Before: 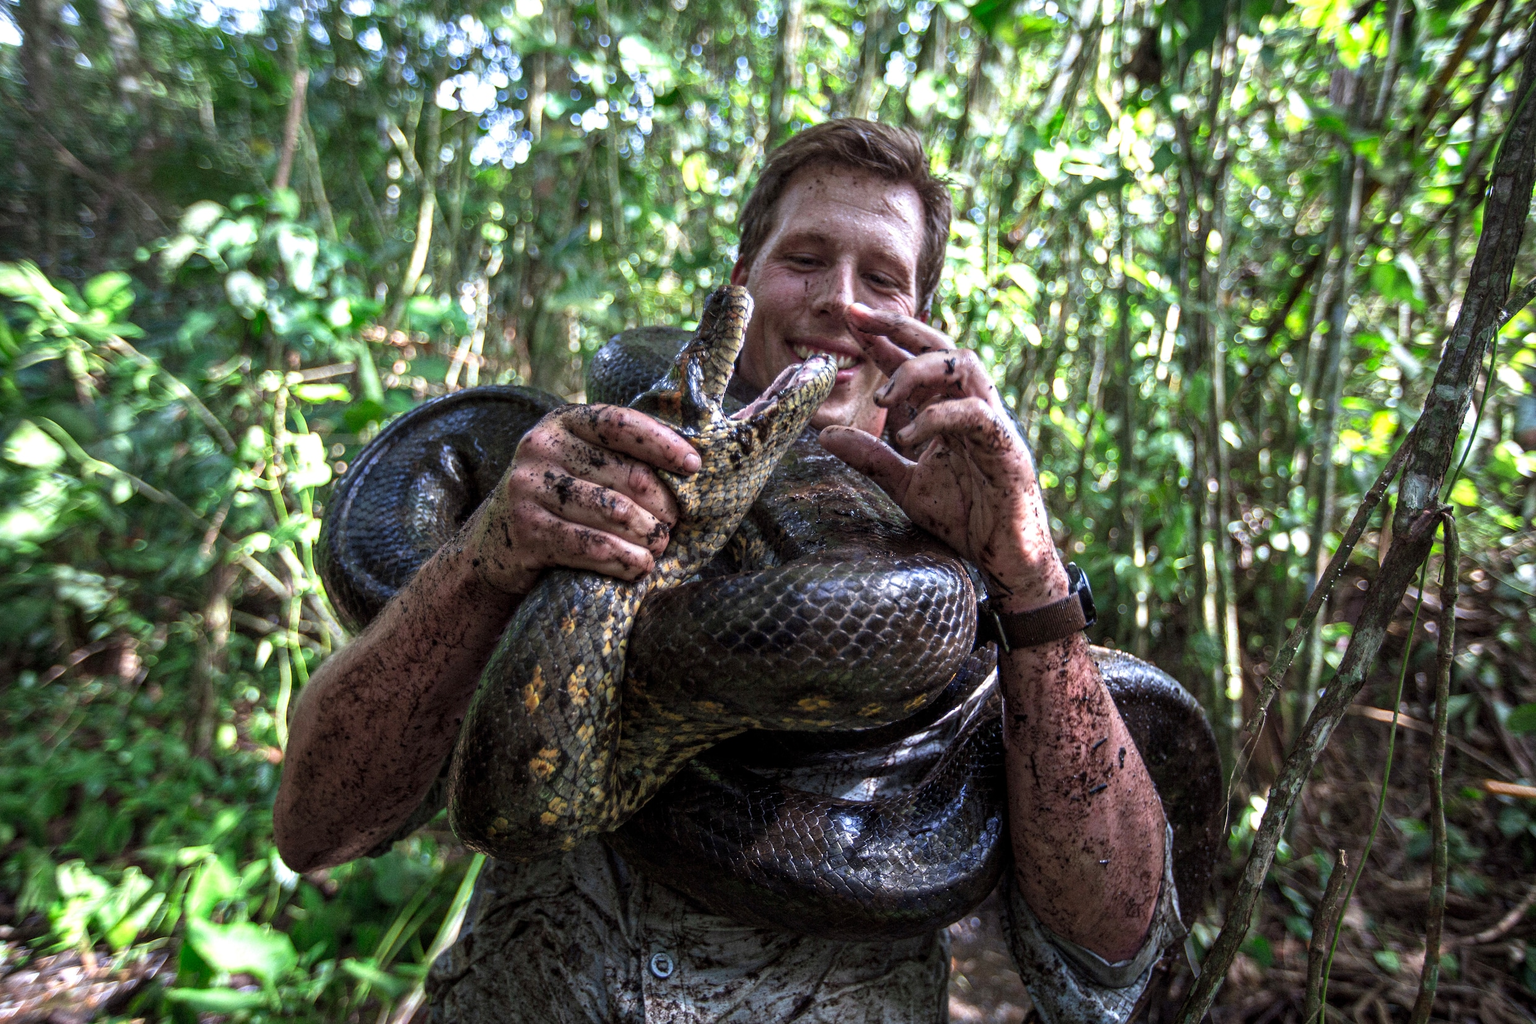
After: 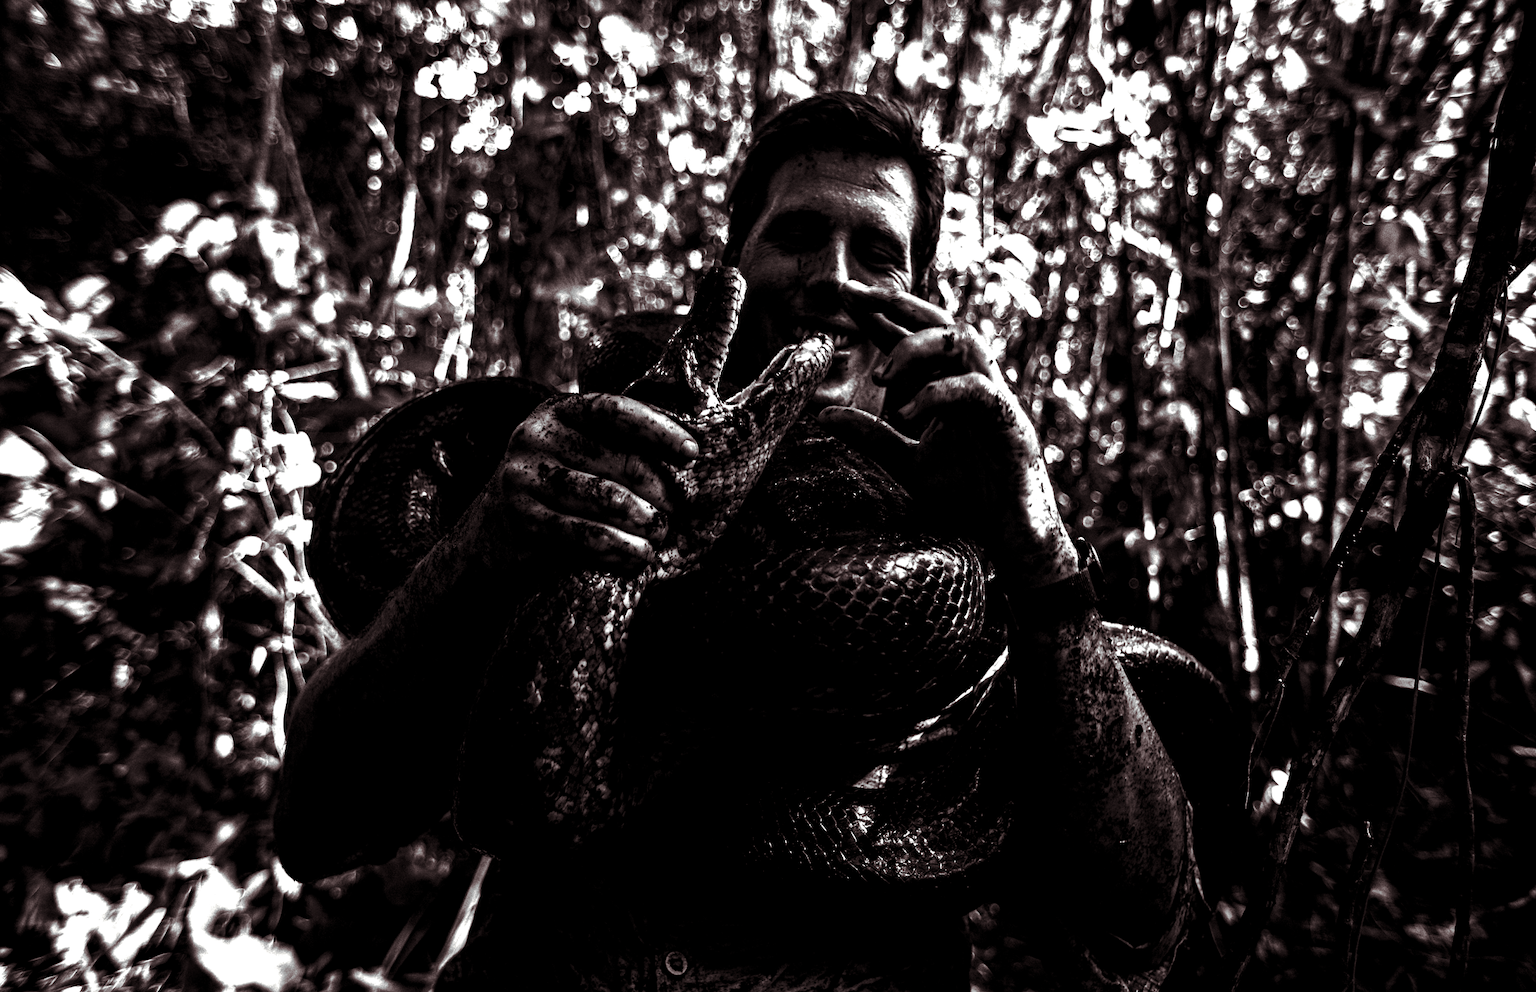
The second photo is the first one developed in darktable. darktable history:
local contrast: highlights 100%, shadows 100%, detail 120%, midtone range 0.2
white balance: emerald 1
contrast brightness saturation: contrast 0.02, brightness -1, saturation -1
exposure: black level correction 0.031, exposure 0.304 EV, compensate highlight preservation false
rotate and perspective: rotation -2°, crop left 0.022, crop right 0.978, crop top 0.049, crop bottom 0.951
shadows and highlights: shadows 24.5, highlights -78.15, soften with gaussian
split-toning: shadows › saturation 0.24, highlights › hue 54°, highlights › saturation 0.24
